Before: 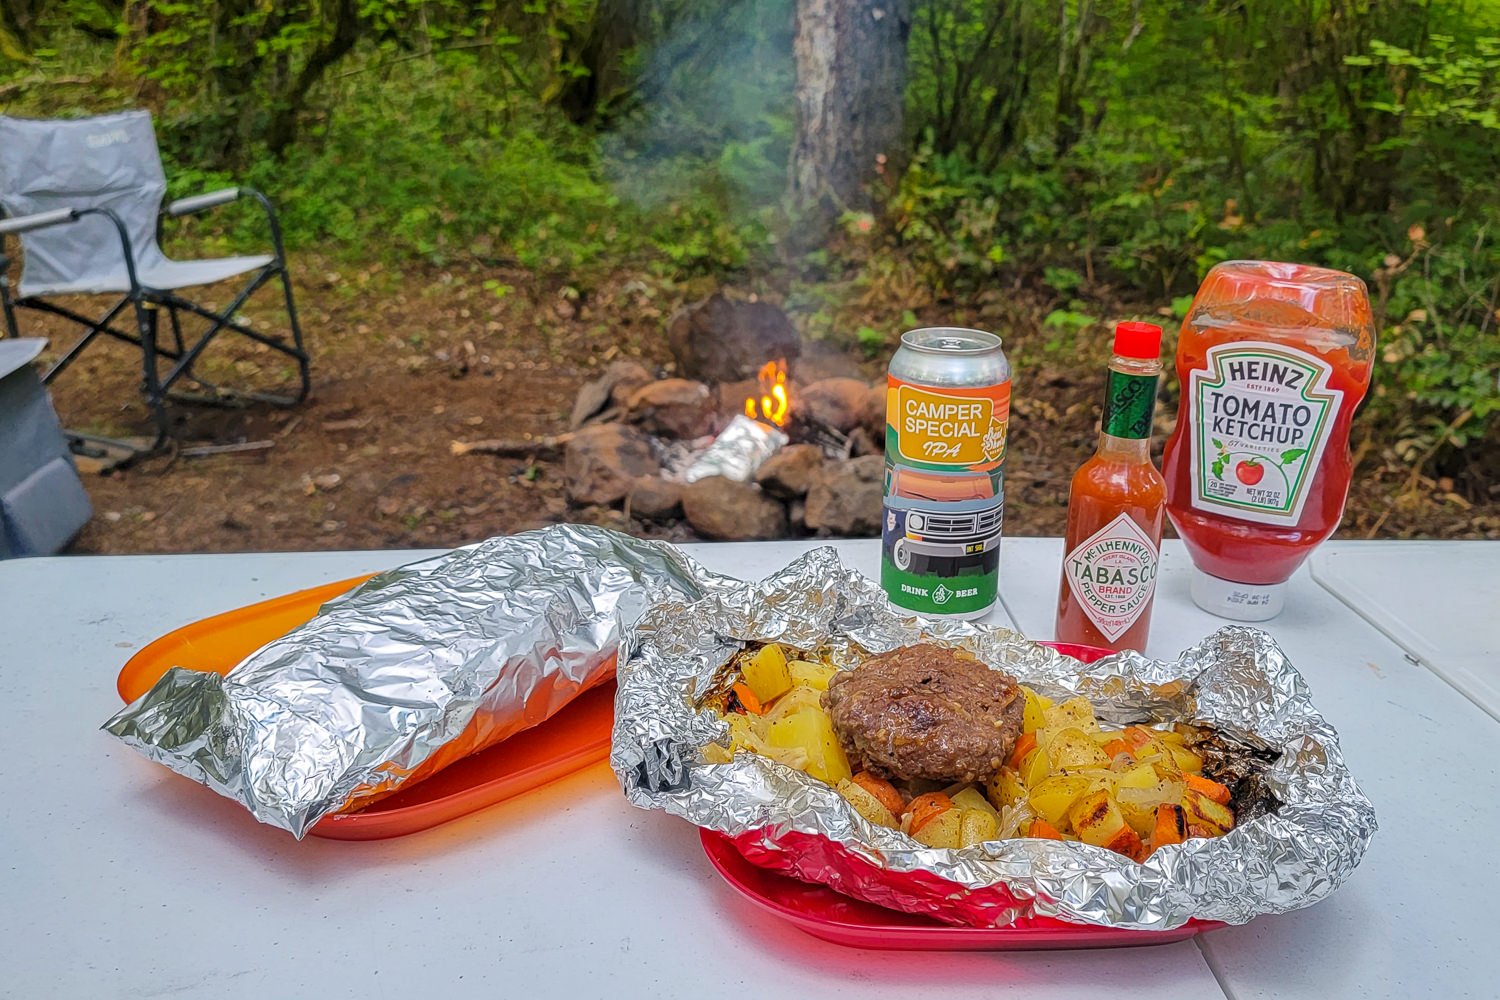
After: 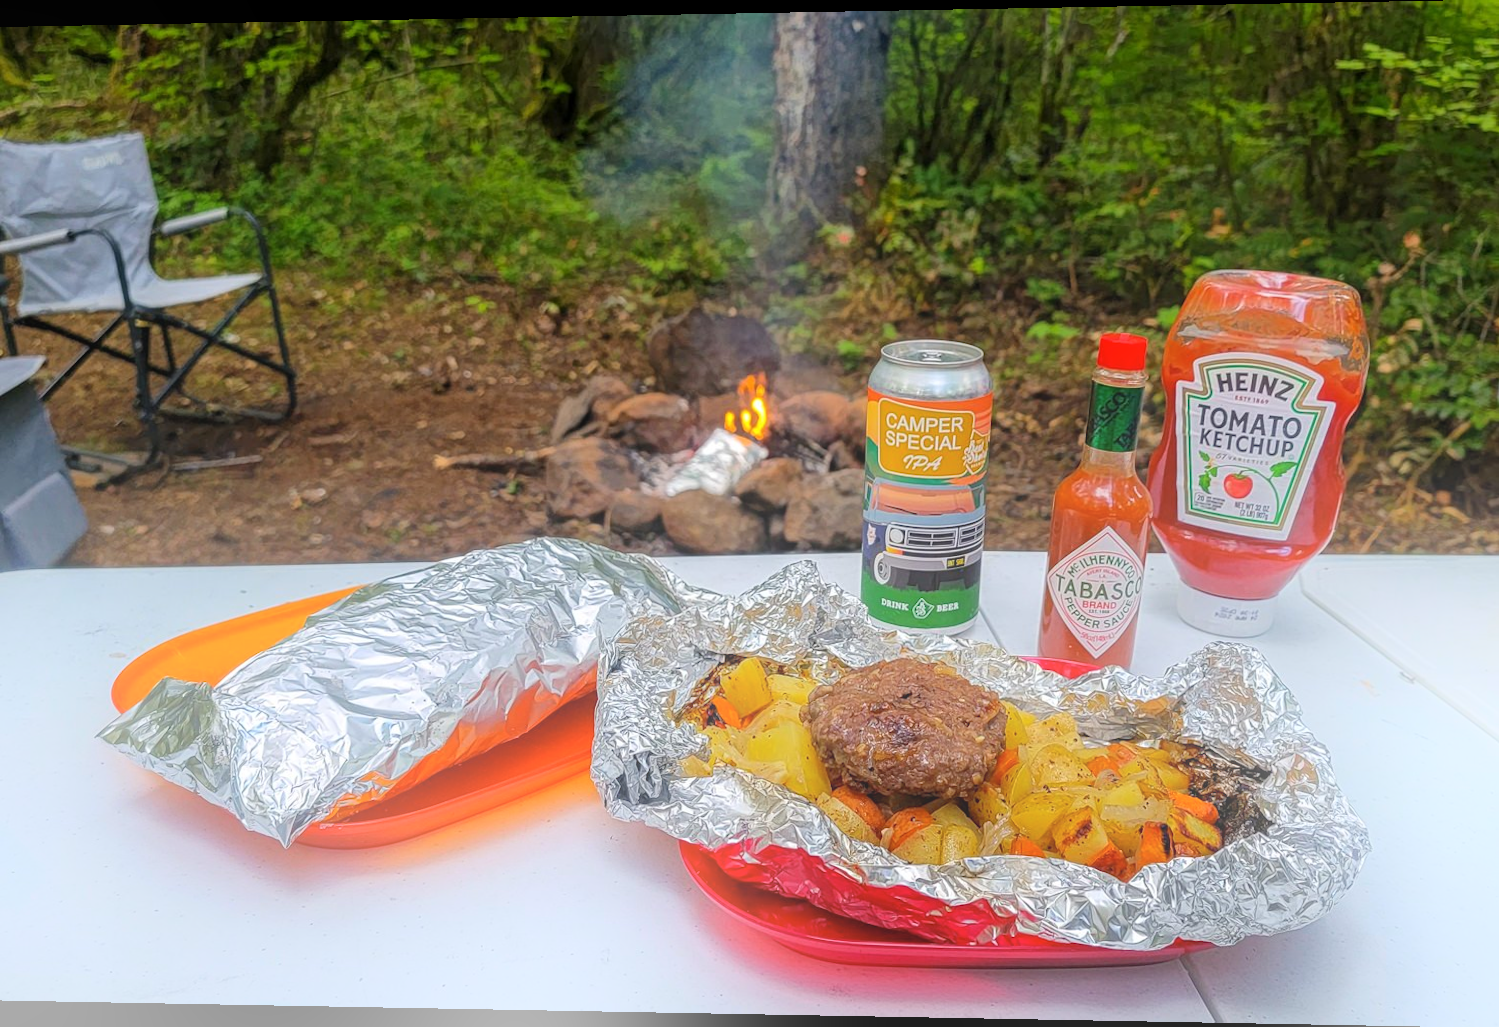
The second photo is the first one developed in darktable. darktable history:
white balance: emerald 1
bloom: threshold 82.5%, strength 16.25%
rotate and perspective: lens shift (horizontal) -0.055, automatic cropping off
